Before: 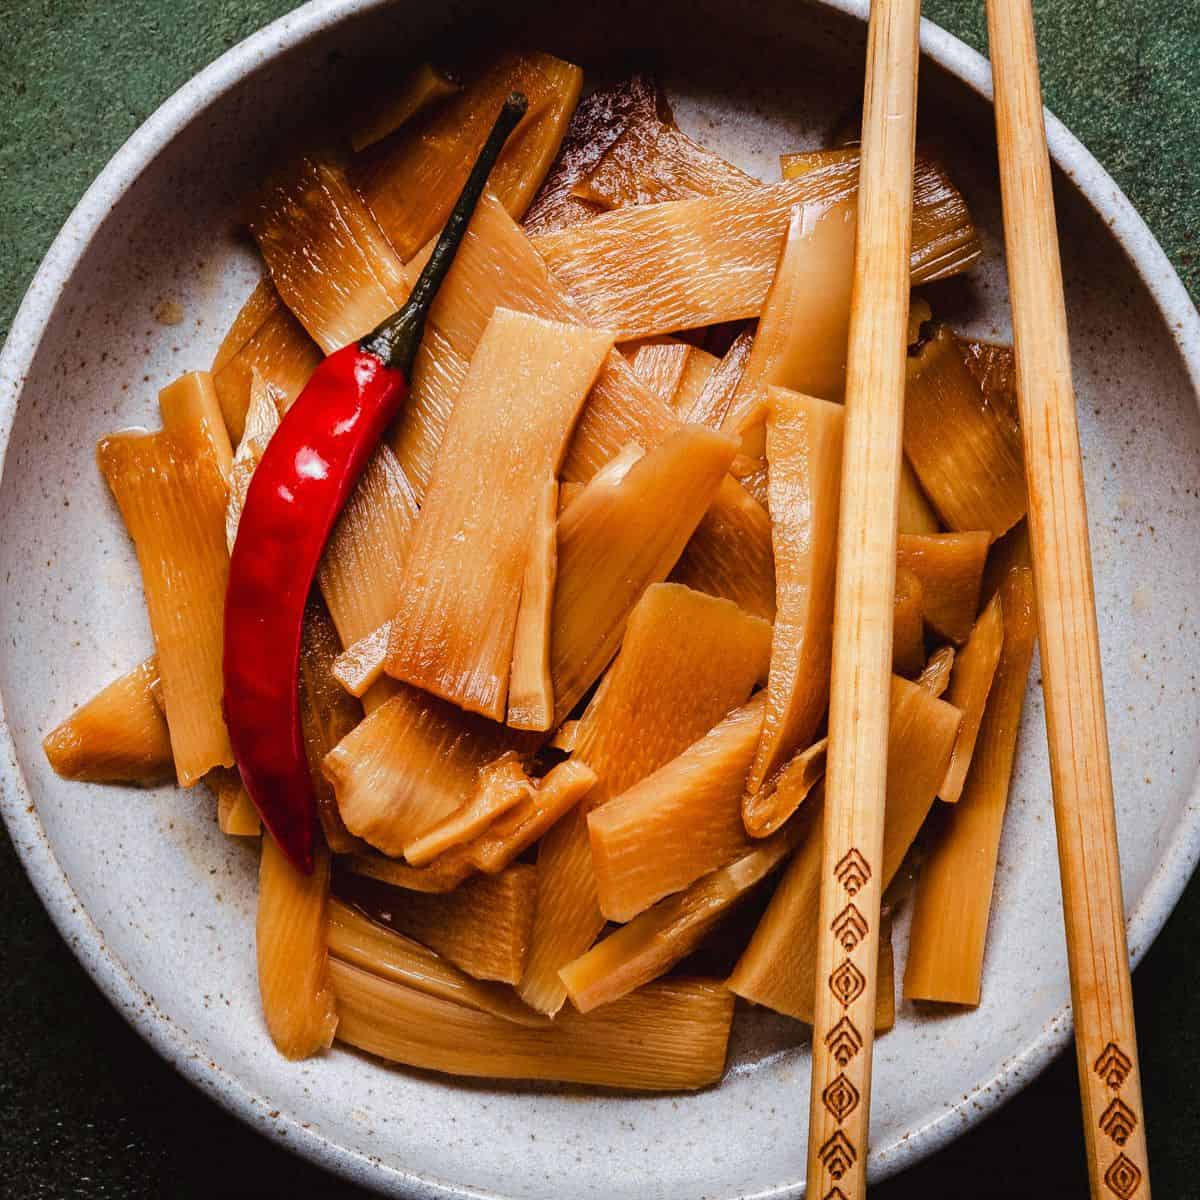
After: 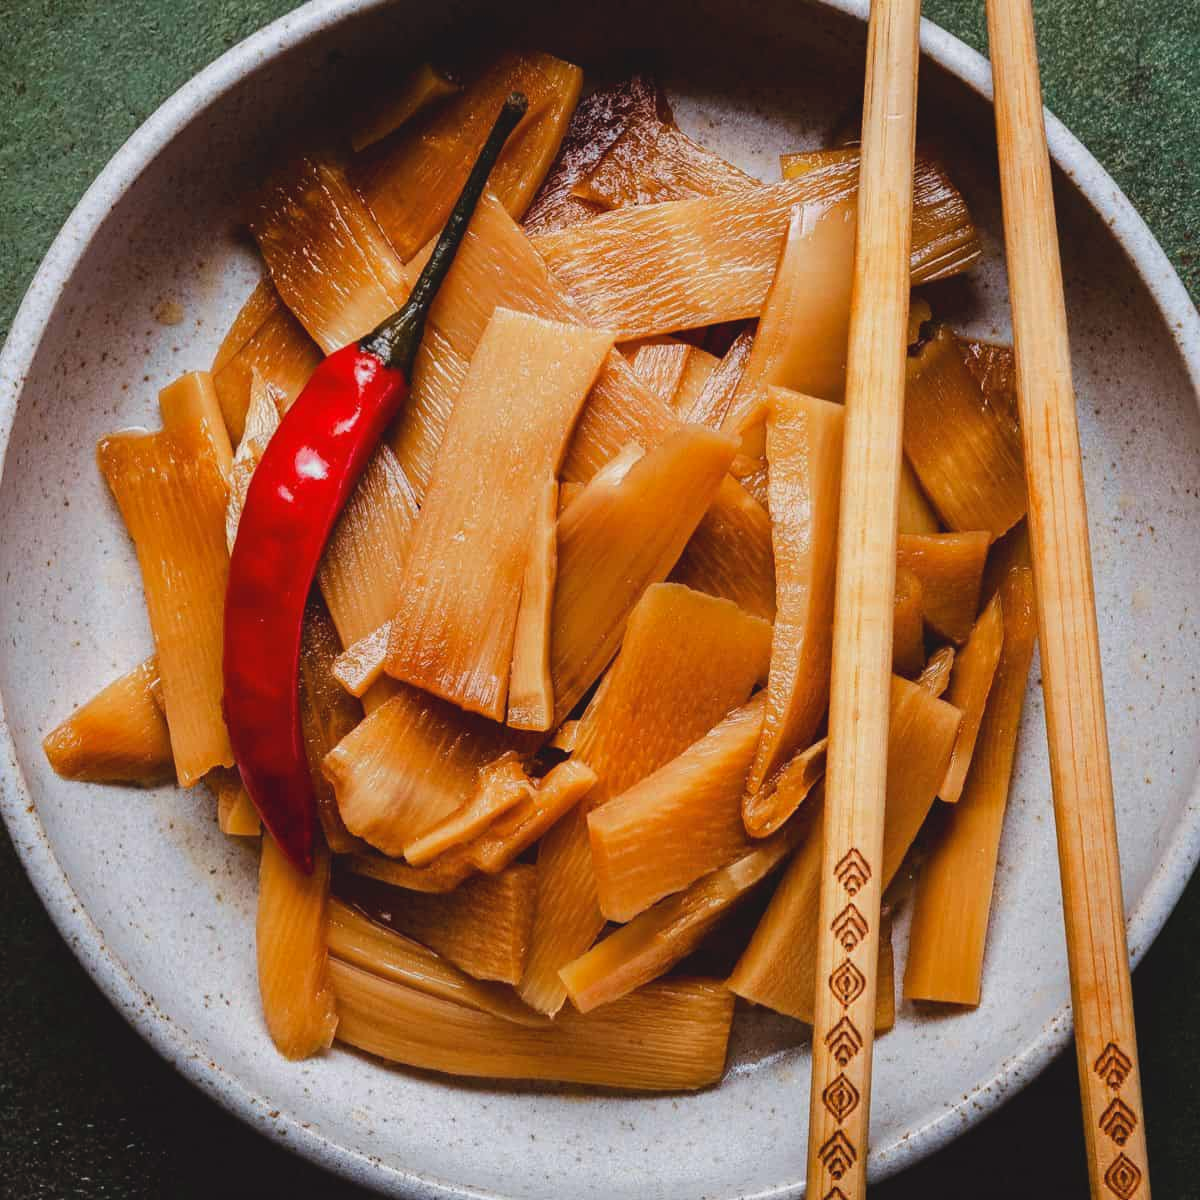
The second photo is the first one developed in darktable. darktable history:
contrast brightness saturation: contrast -0.118
